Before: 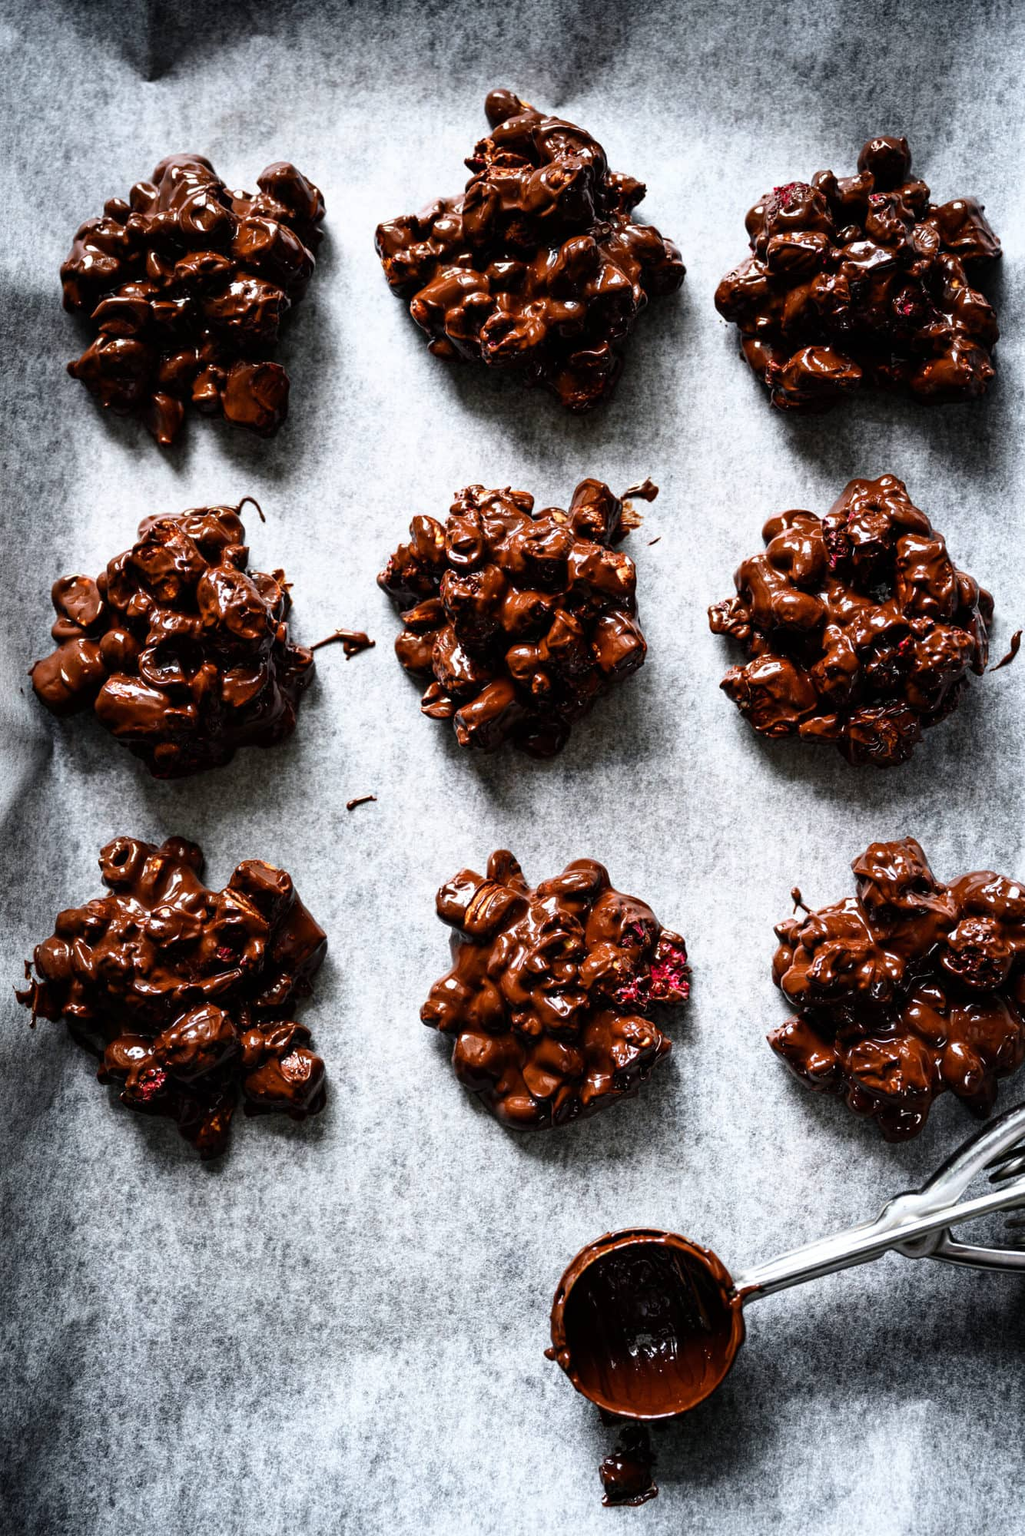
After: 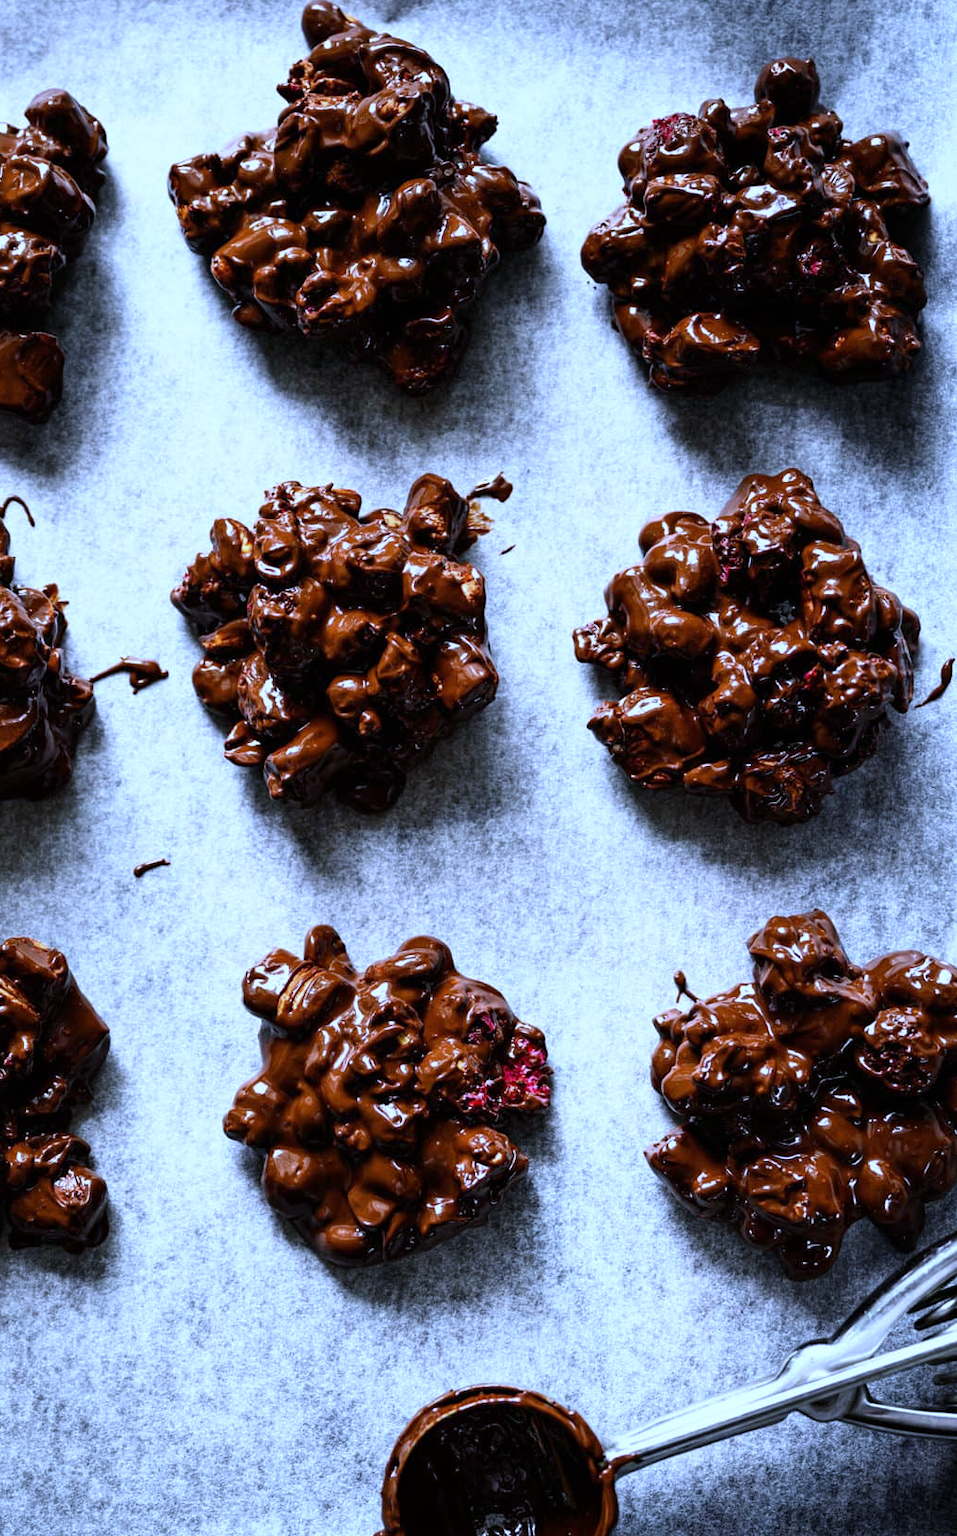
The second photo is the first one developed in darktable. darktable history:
white balance: red 0.871, blue 1.249
crop: left 23.095%, top 5.827%, bottom 11.854%
